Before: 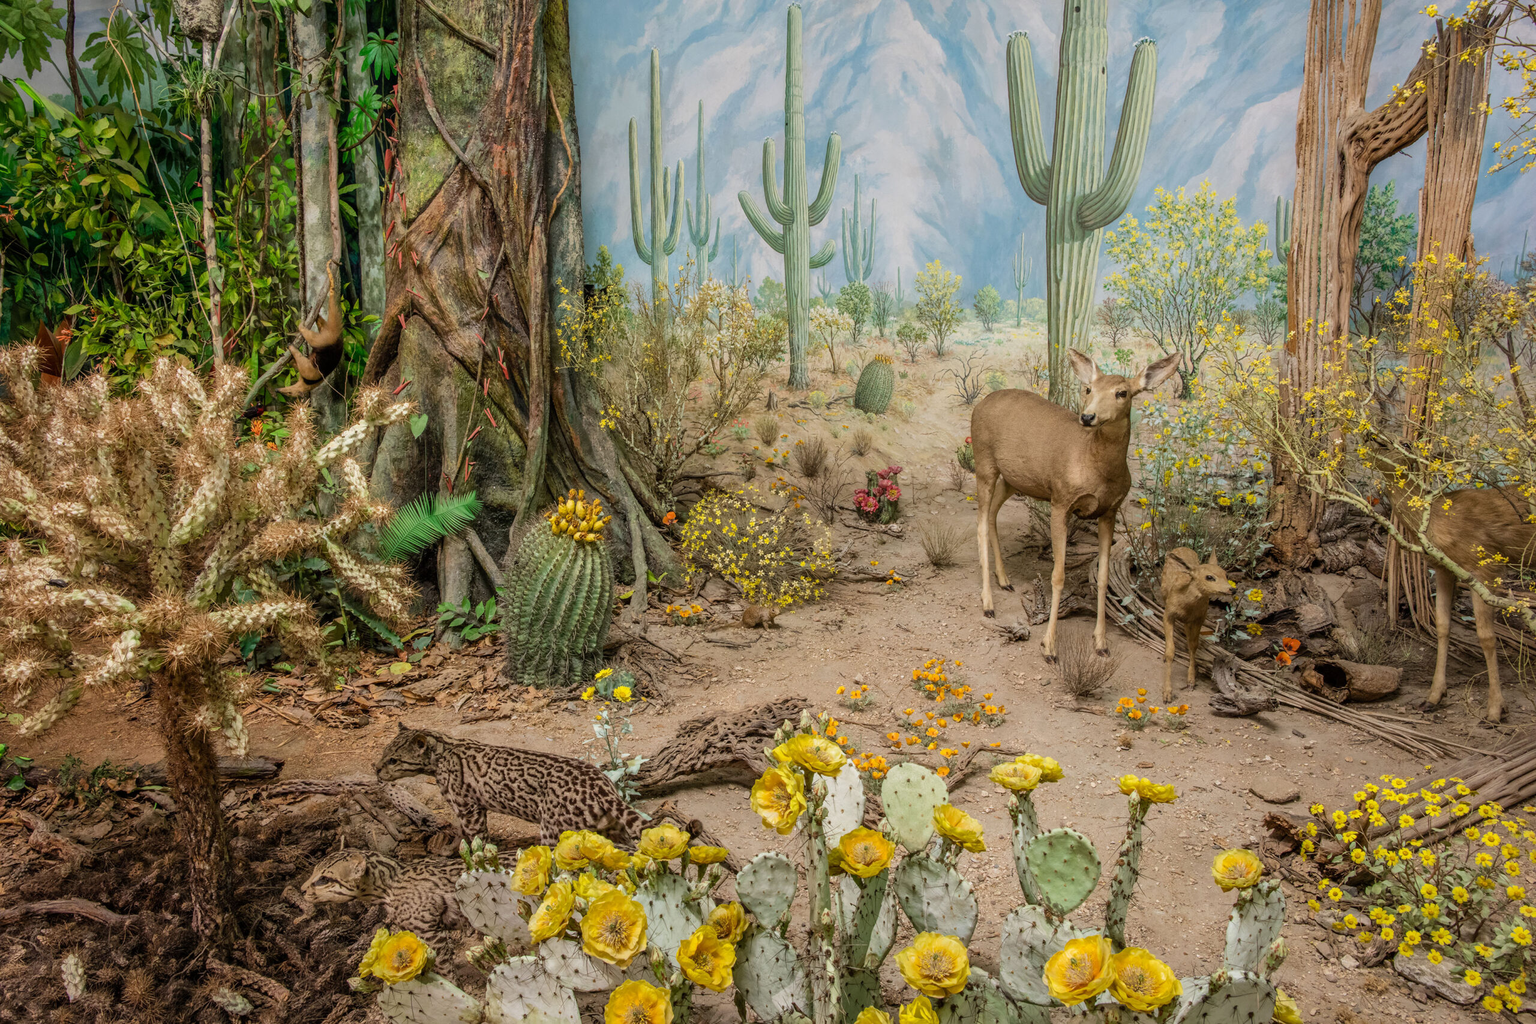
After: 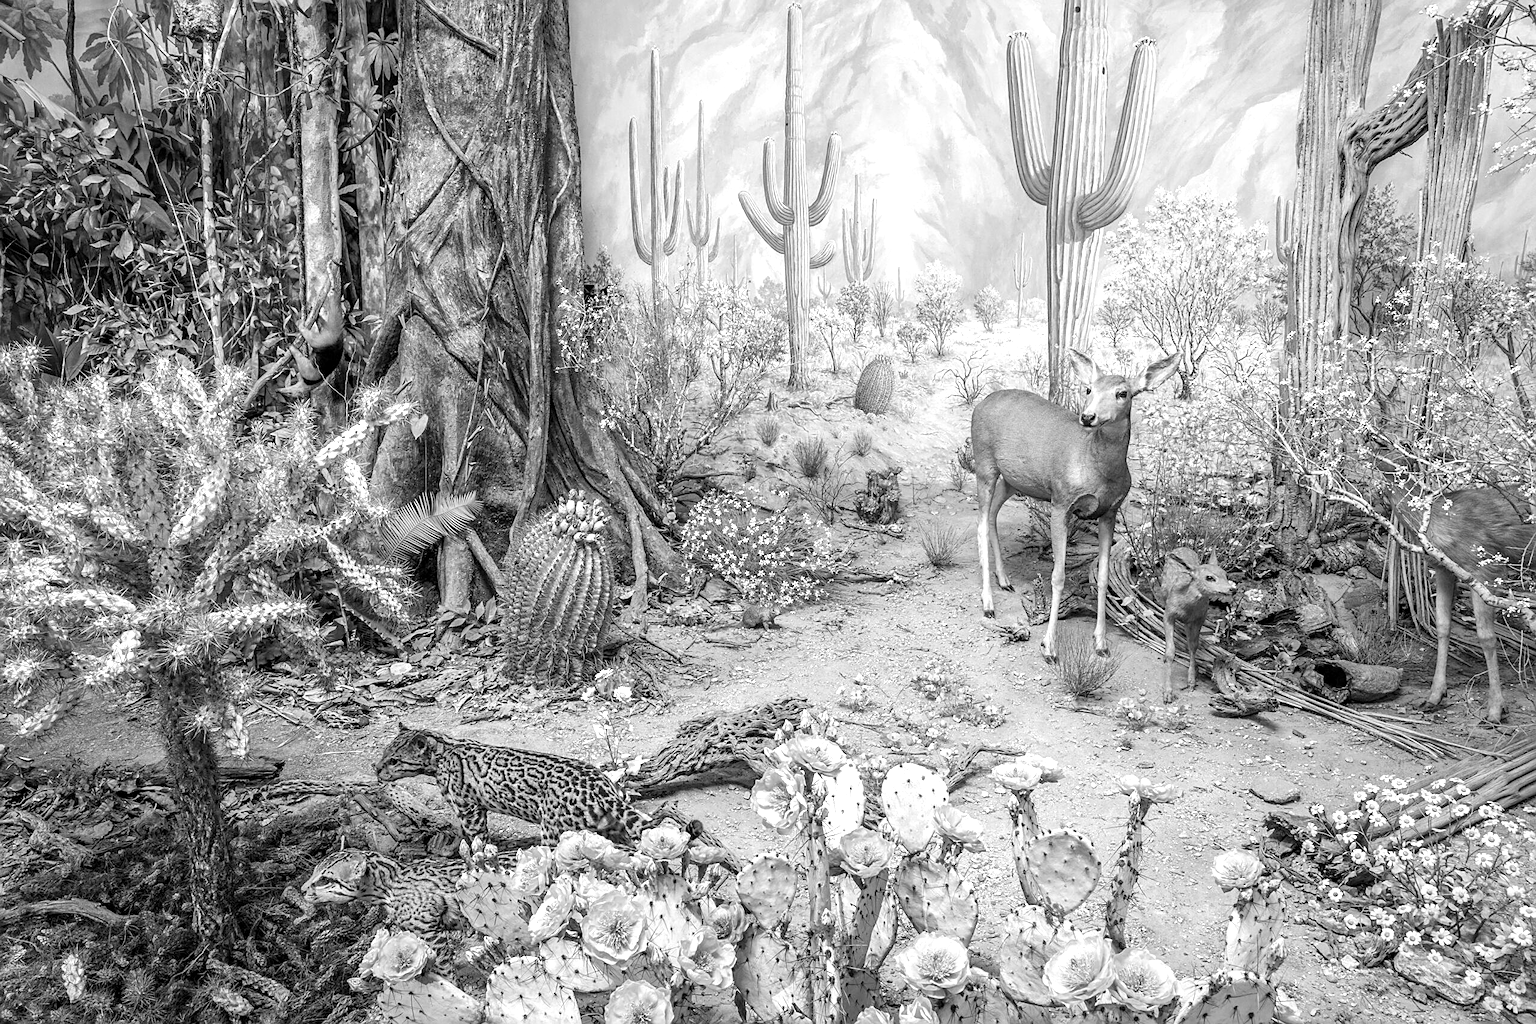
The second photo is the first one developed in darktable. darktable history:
exposure: black level correction 0.001, exposure 0.955 EV, compensate exposure bias true, compensate highlight preservation false
monochrome: on, module defaults
sharpen: on, module defaults
